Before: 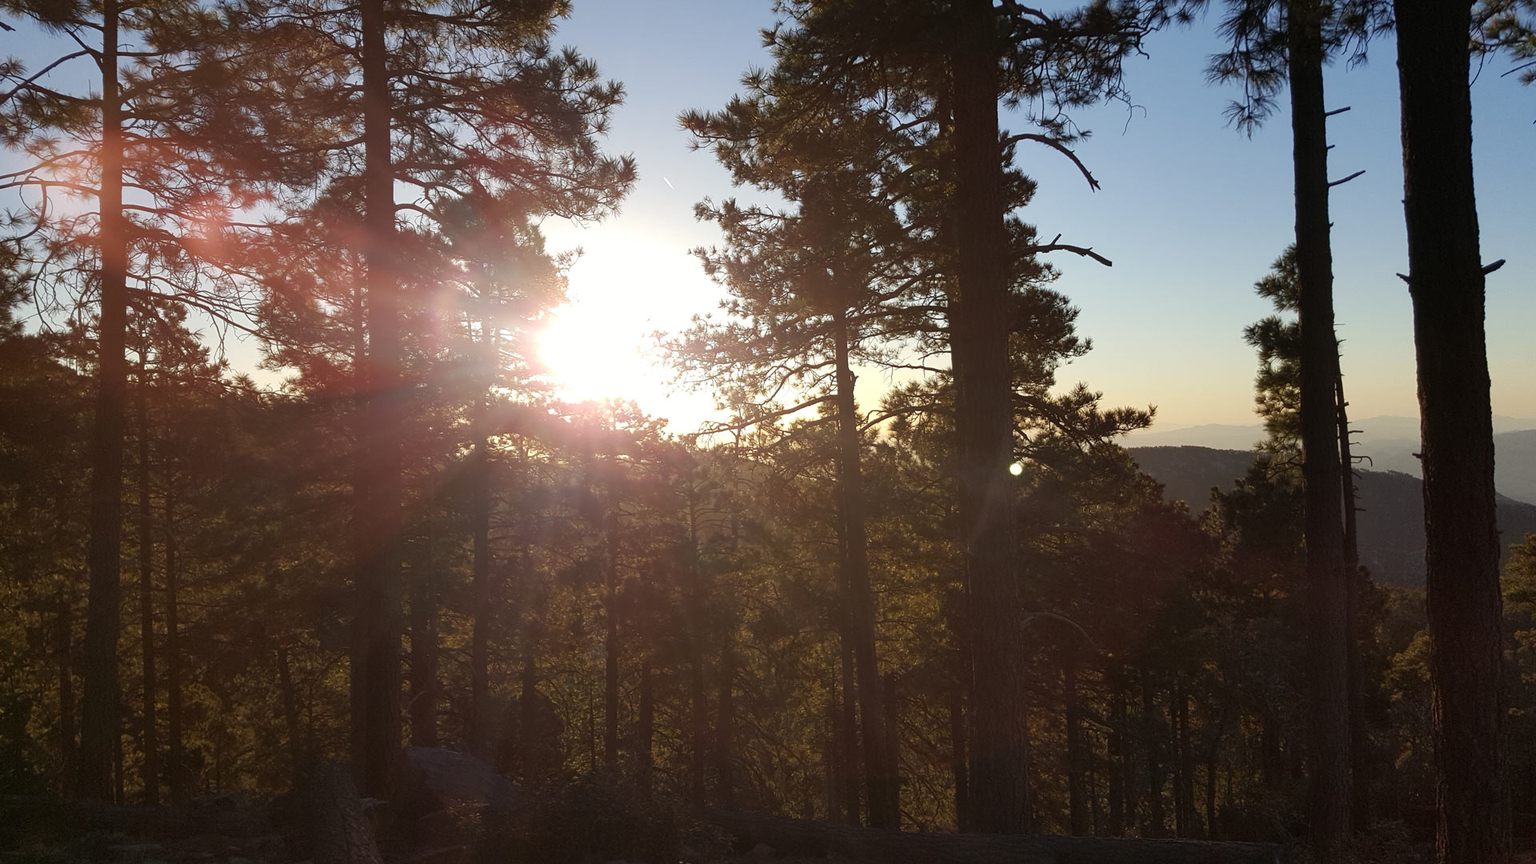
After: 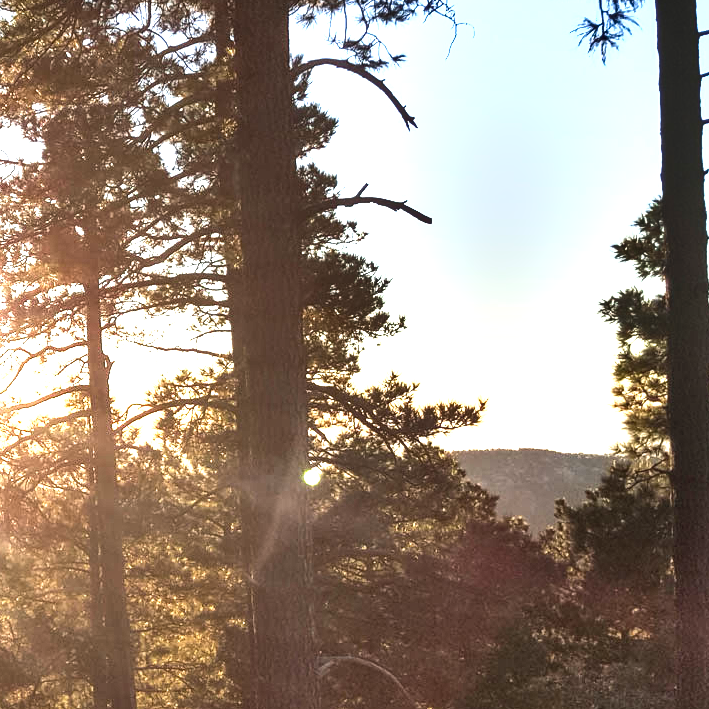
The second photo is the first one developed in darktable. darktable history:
tone equalizer: -8 EV -0.75 EV, -7 EV -0.7 EV, -6 EV -0.6 EV, -5 EV -0.4 EV, -3 EV 0.4 EV, -2 EV 0.6 EV, -1 EV 0.7 EV, +0 EV 0.75 EV, edges refinement/feathering 500, mask exposure compensation -1.57 EV, preserve details no
crop and rotate: left 49.936%, top 10.094%, right 13.136%, bottom 24.256%
rotate and perspective: automatic cropping off
shadows and highlights: shadows 49, highlights -41, soften with gaussian
local contrast: on, module defaults
exposure: black level correction 0.001, exposure 1.735 EV, compensate highlight preservation false
